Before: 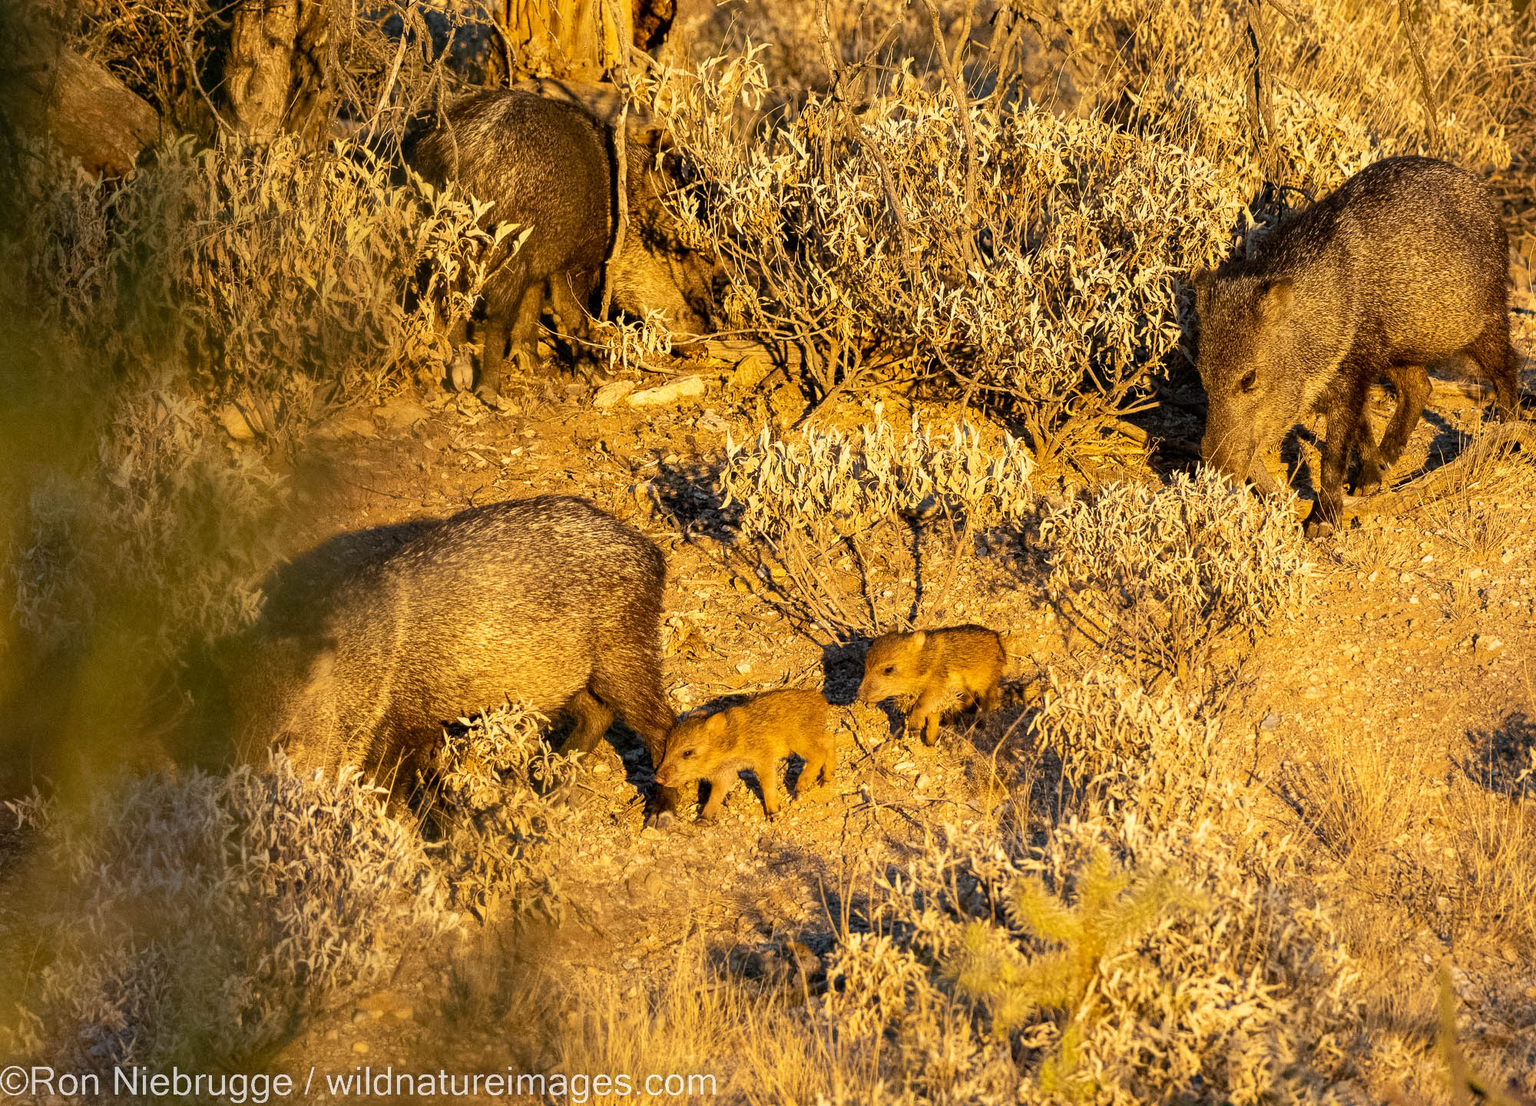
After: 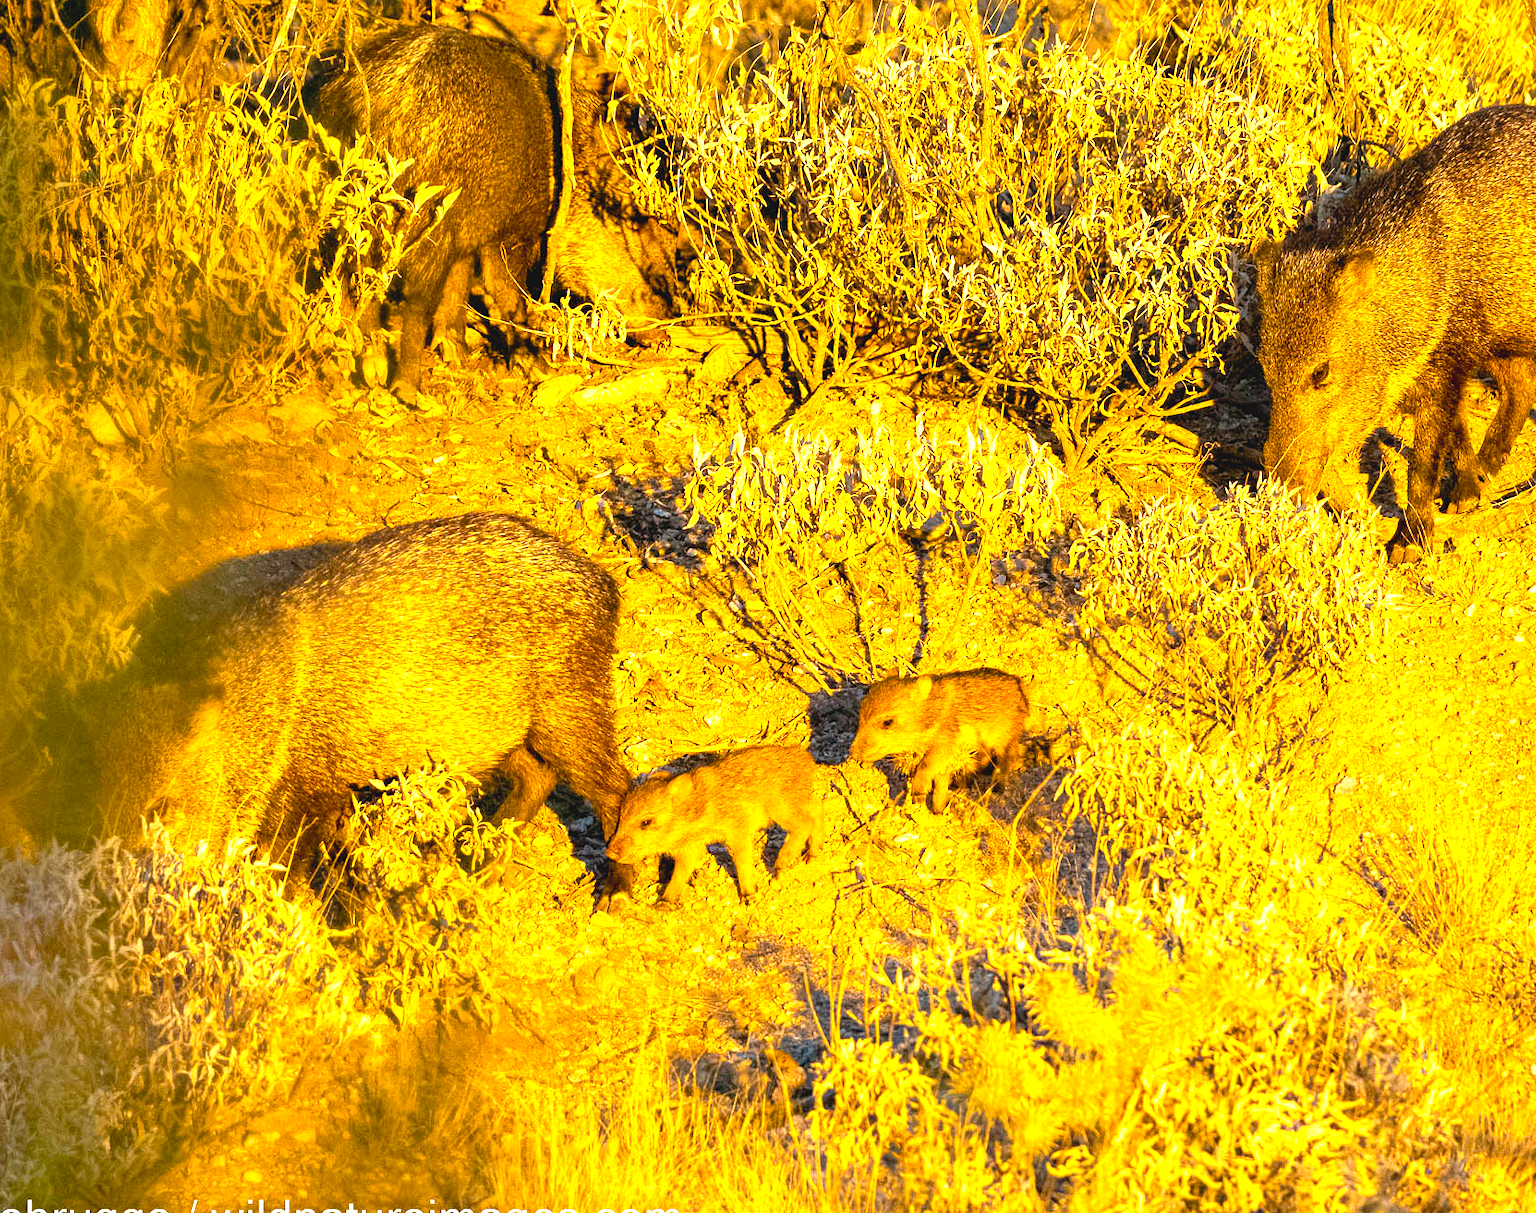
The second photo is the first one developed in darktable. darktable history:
exposure: black level correction 0, exposure 1.438 EV, compensate highlight preservation false
color balance rgb: global offset › luminance -0.501%, perceptual saturation grading › global saturation 25.346%, global vibrance 20%
crop: left 9.817%, top 6.304%, right 6.998%, bottom 2.38%
contrast brightness saturation: contrast -0.125
